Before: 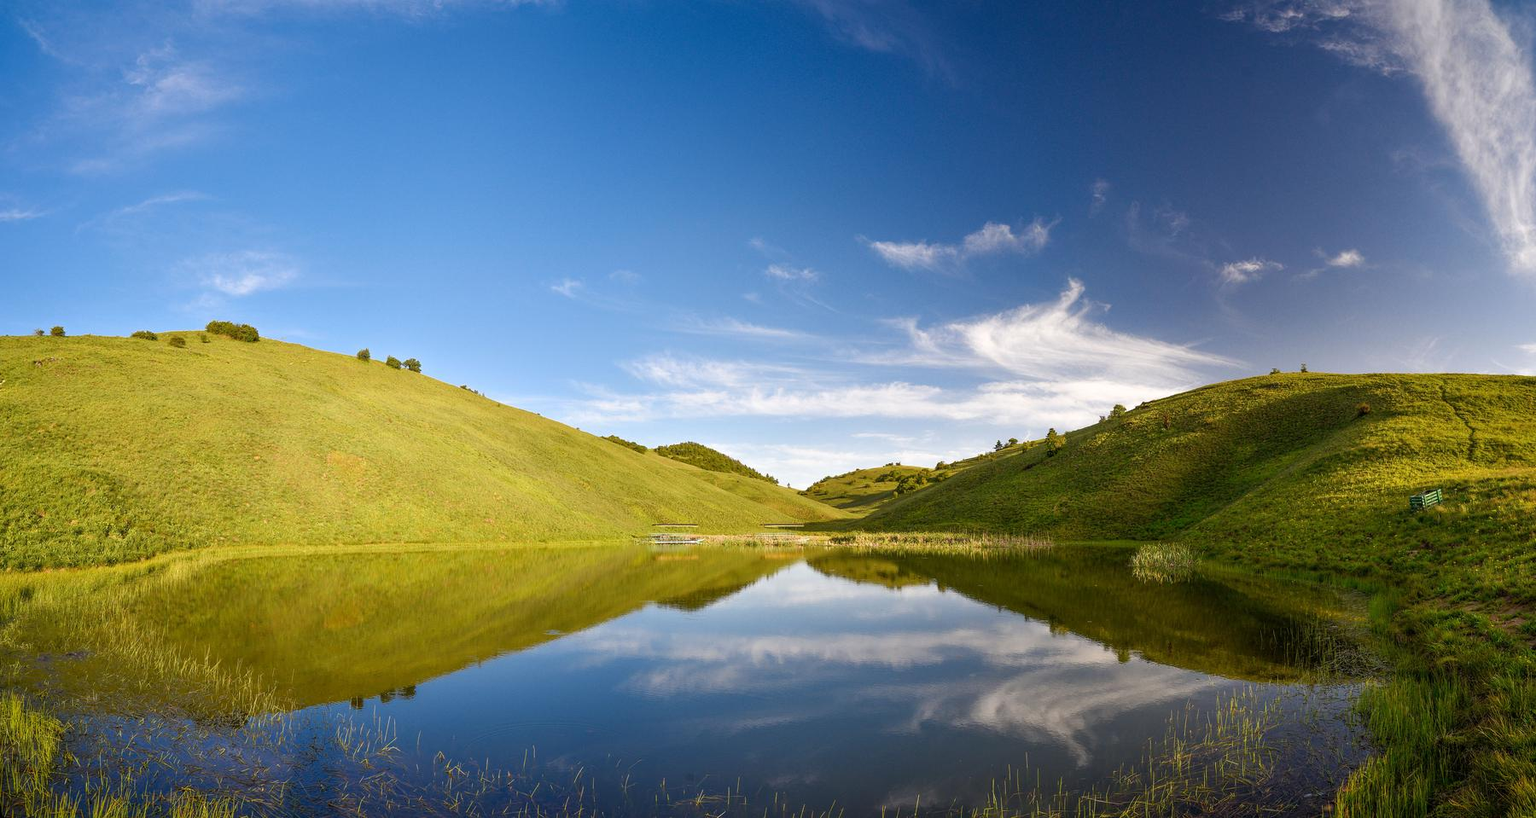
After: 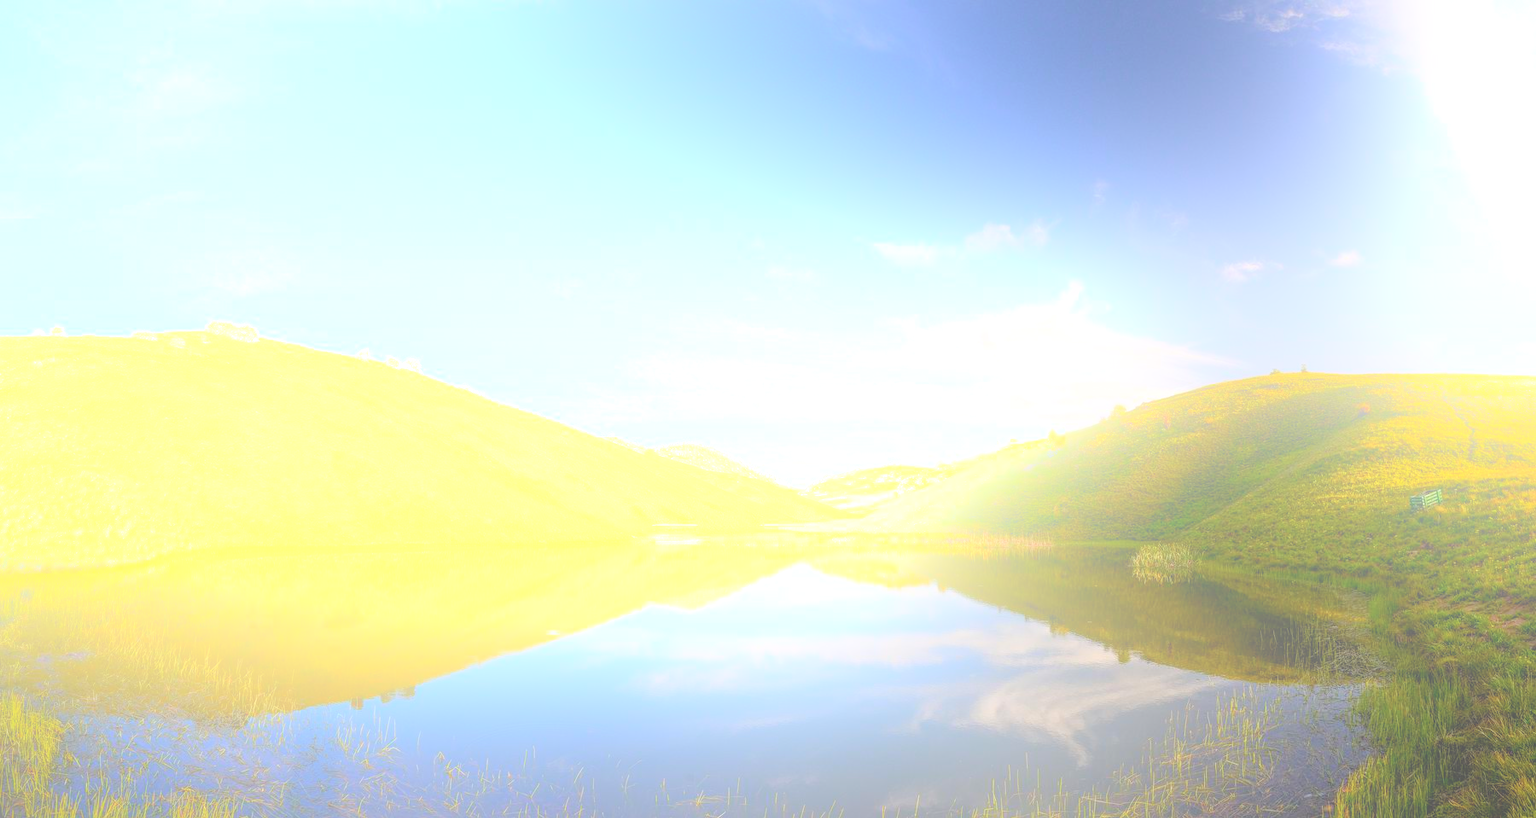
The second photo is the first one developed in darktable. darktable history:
bloom: size 25%, threshold 5%, strength 90%
local contrast: highlights 100%, shadows 100%, detail 120%, midtone range 0.2
